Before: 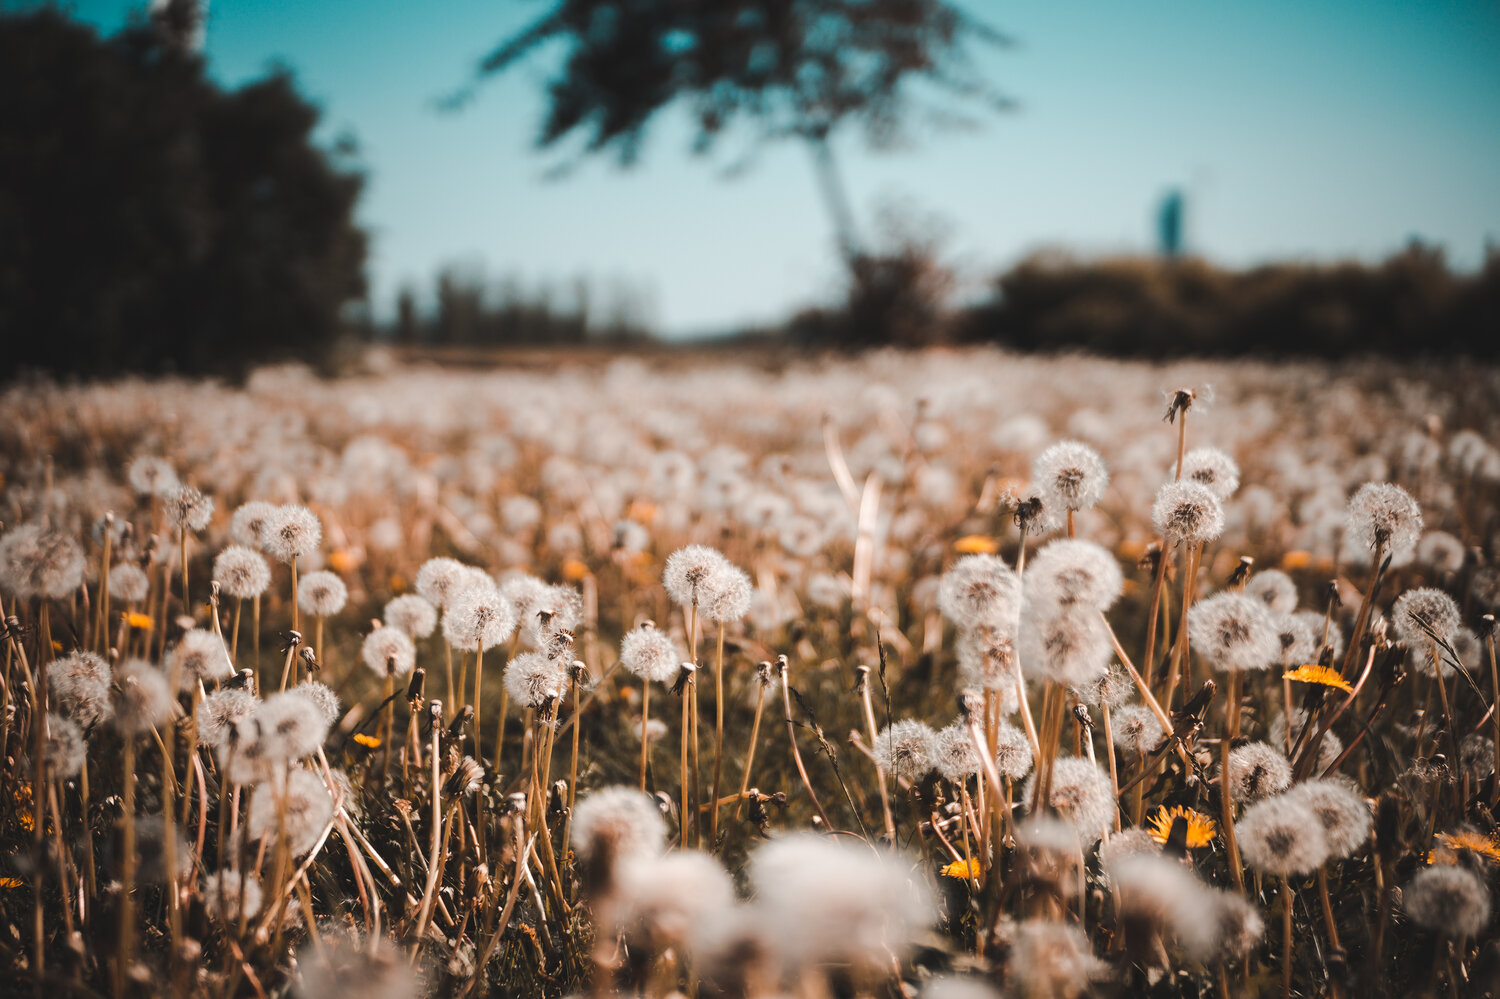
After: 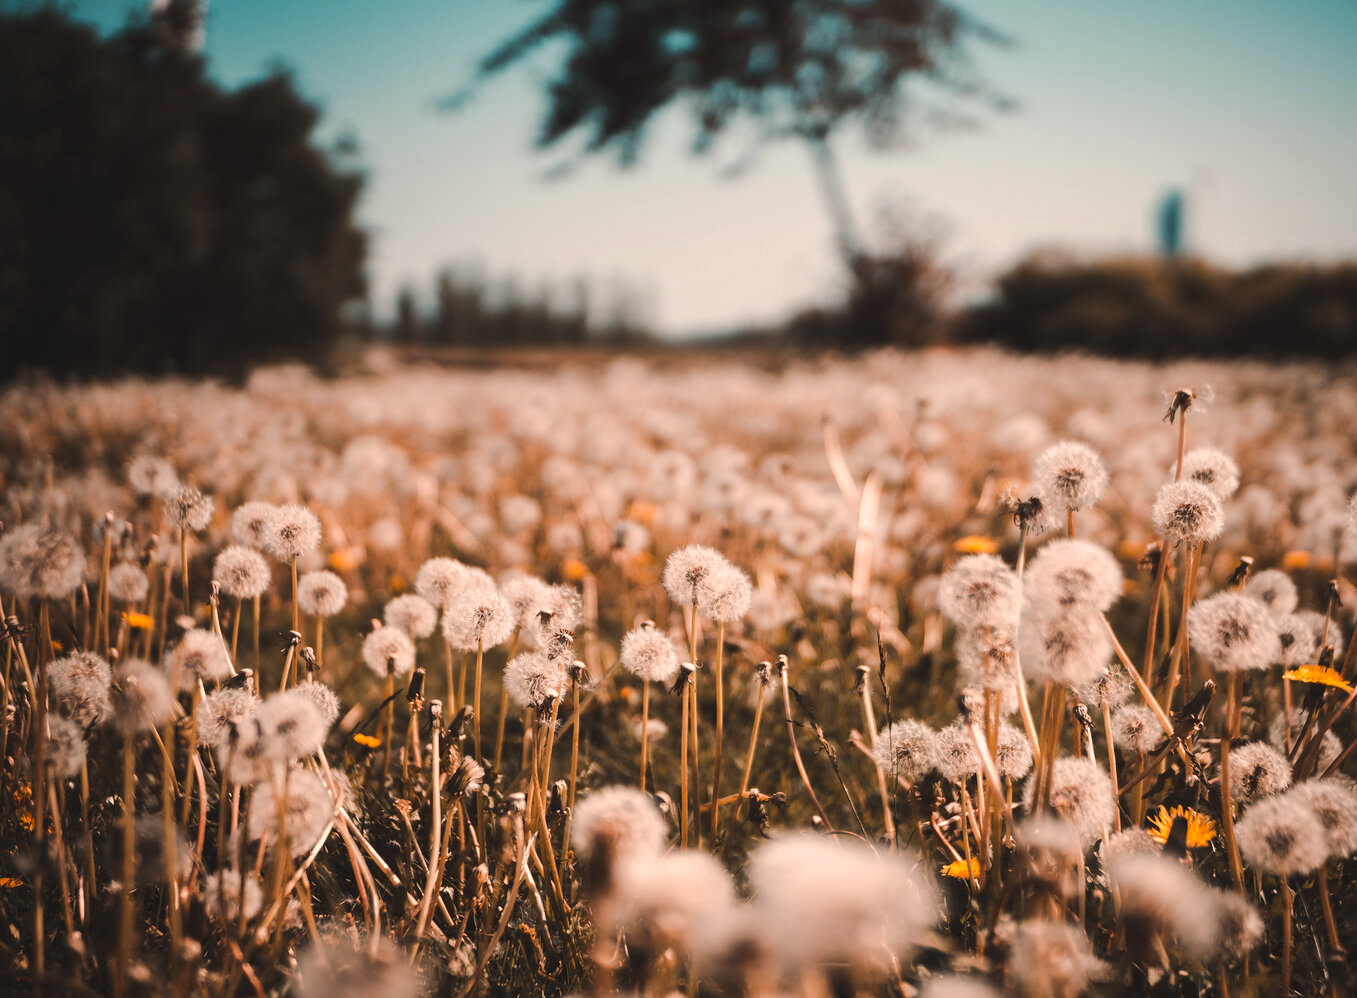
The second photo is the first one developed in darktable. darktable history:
crop: right 9.512%, bottom 0.02%
color correction: highlights a* 11.32, highlights b* 11.88
shadows and highlights: shadows -11.19, white point adjustment 1.35, highlights 10.83
